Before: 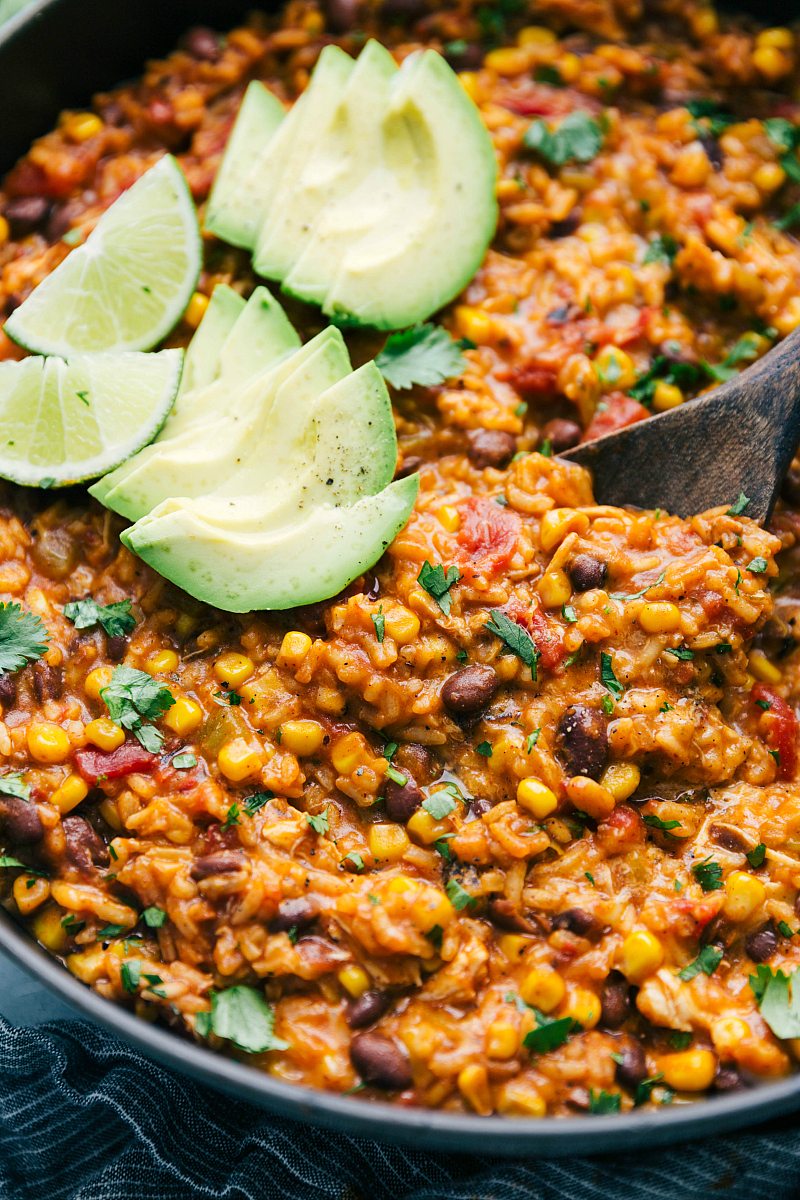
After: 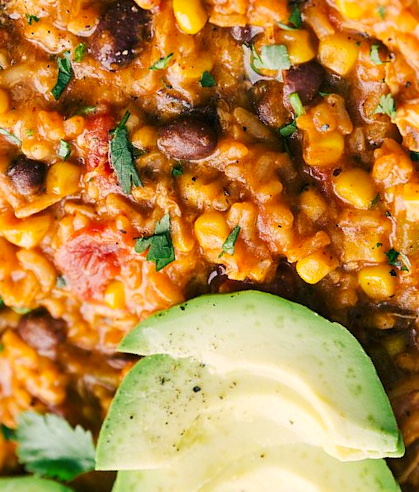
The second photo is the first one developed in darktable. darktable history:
crop and rotate: angle 147.9°, left 9.09%, top 15.562%, right 4.589%, bottom 17.014%
color correction: highlights a* 3.92, highlights b* 5.1
